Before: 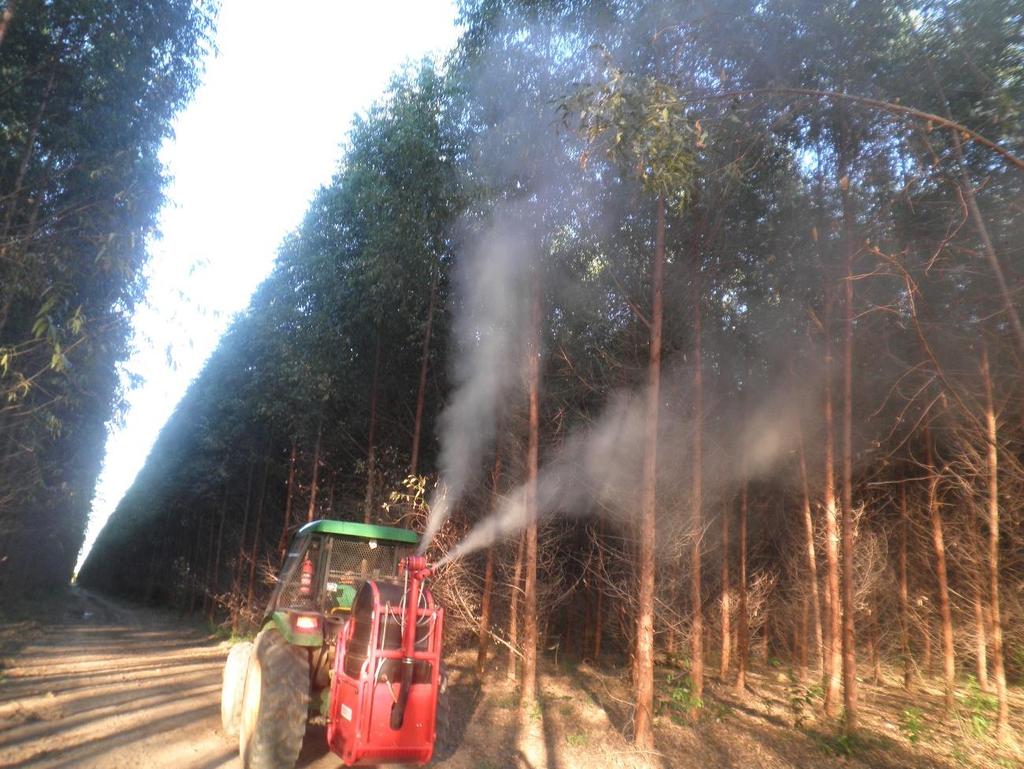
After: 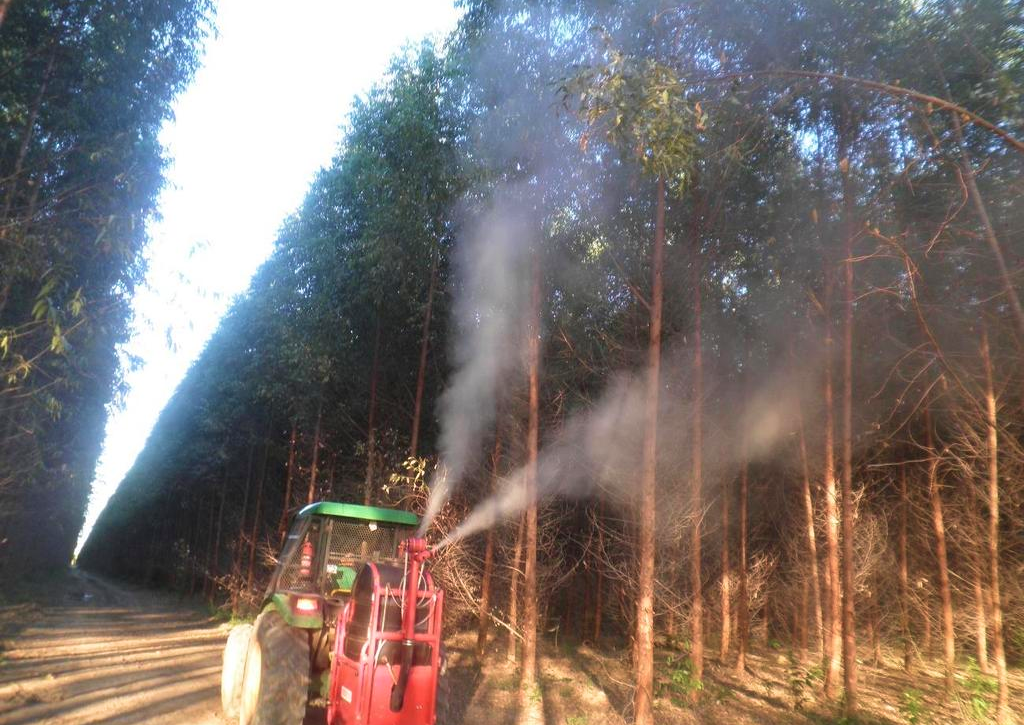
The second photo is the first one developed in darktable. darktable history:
crop and rotate: top 2.401%, bottom 3.226%
velvia: on, module defaults
